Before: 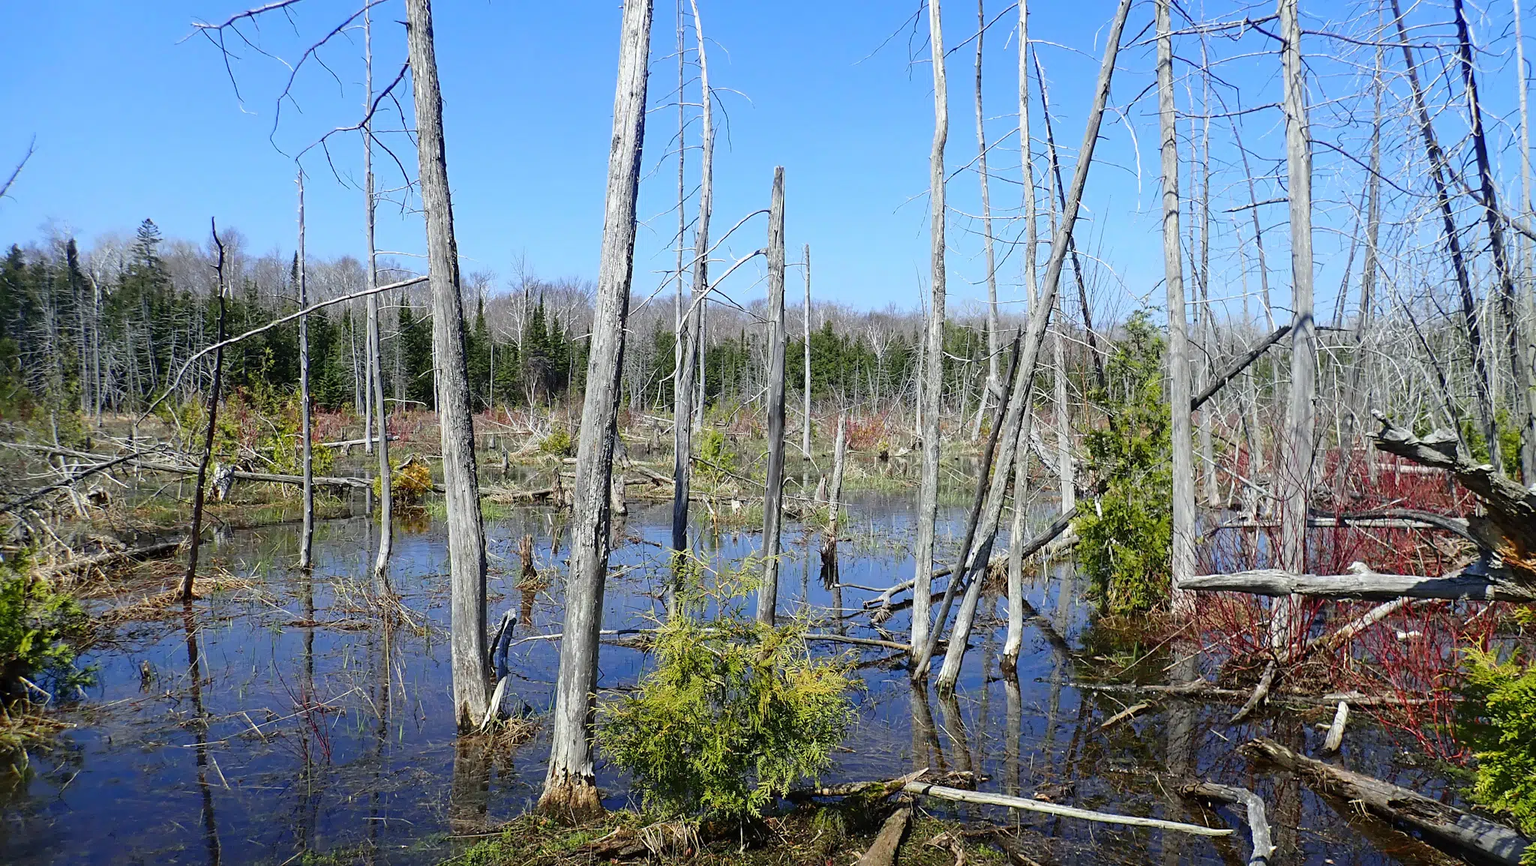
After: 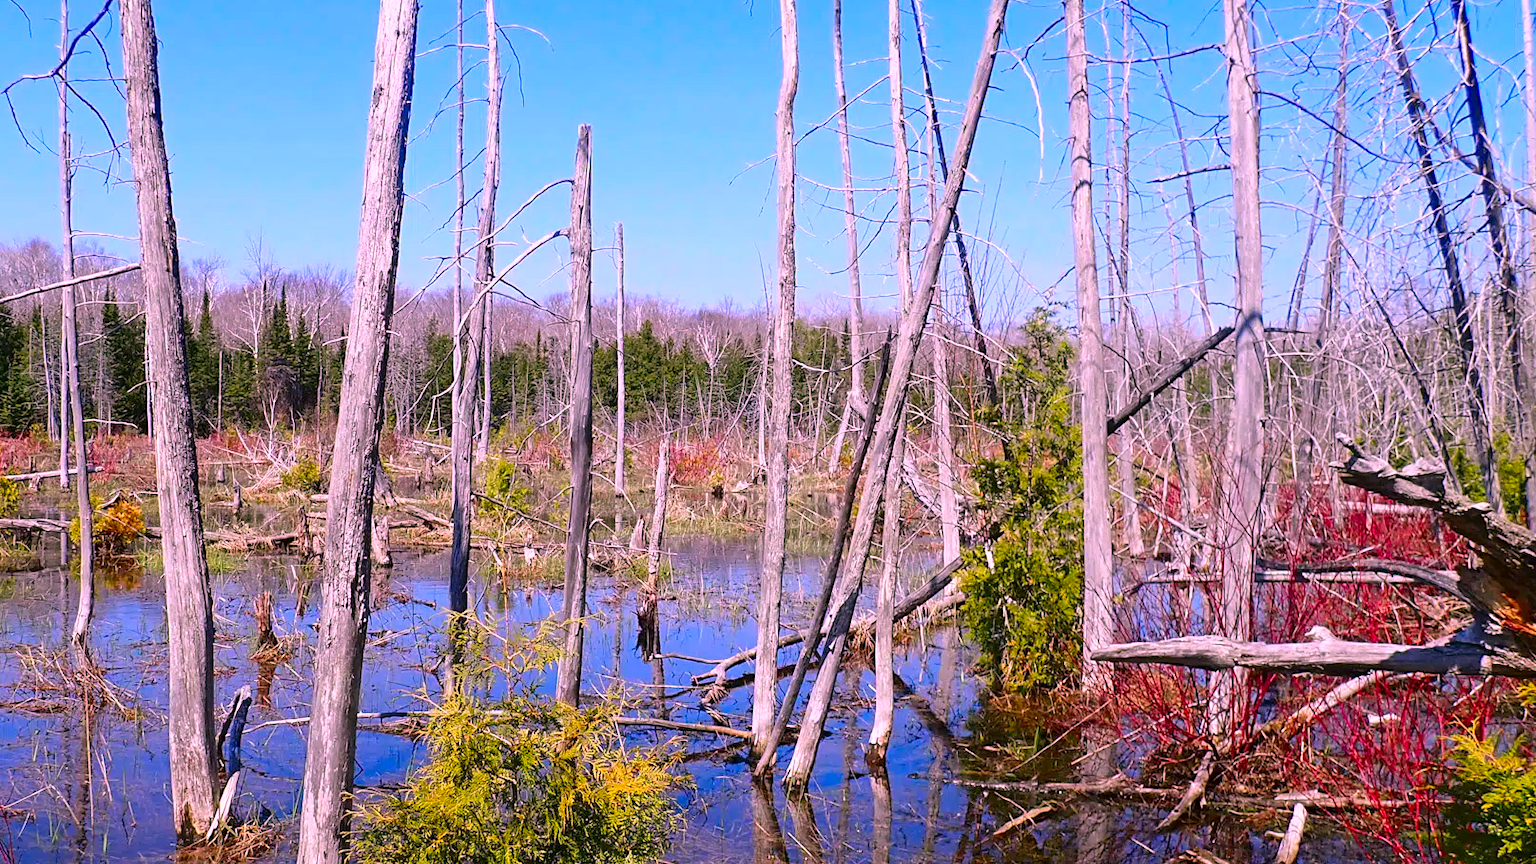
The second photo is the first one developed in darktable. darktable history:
white balance: red 1.188, blue 1.11
contrast brightness saturation: saturation 0.5
color correction: highlights a* 3.12, highlights b* -1.55, shadows a* -0.101, shadows b* 2.52, saturation 0.98
crop and rotate: left 20.74%, top 7.912%, right 0.375%, bottom 13.378%
